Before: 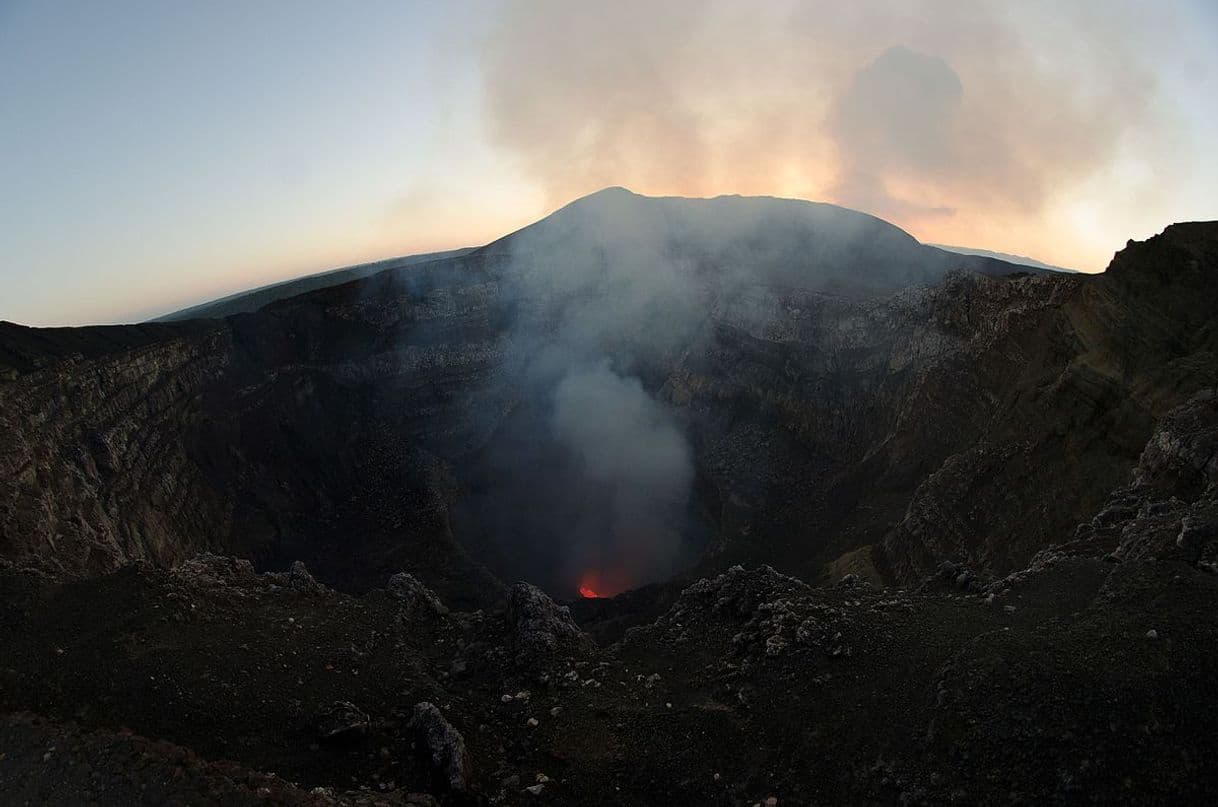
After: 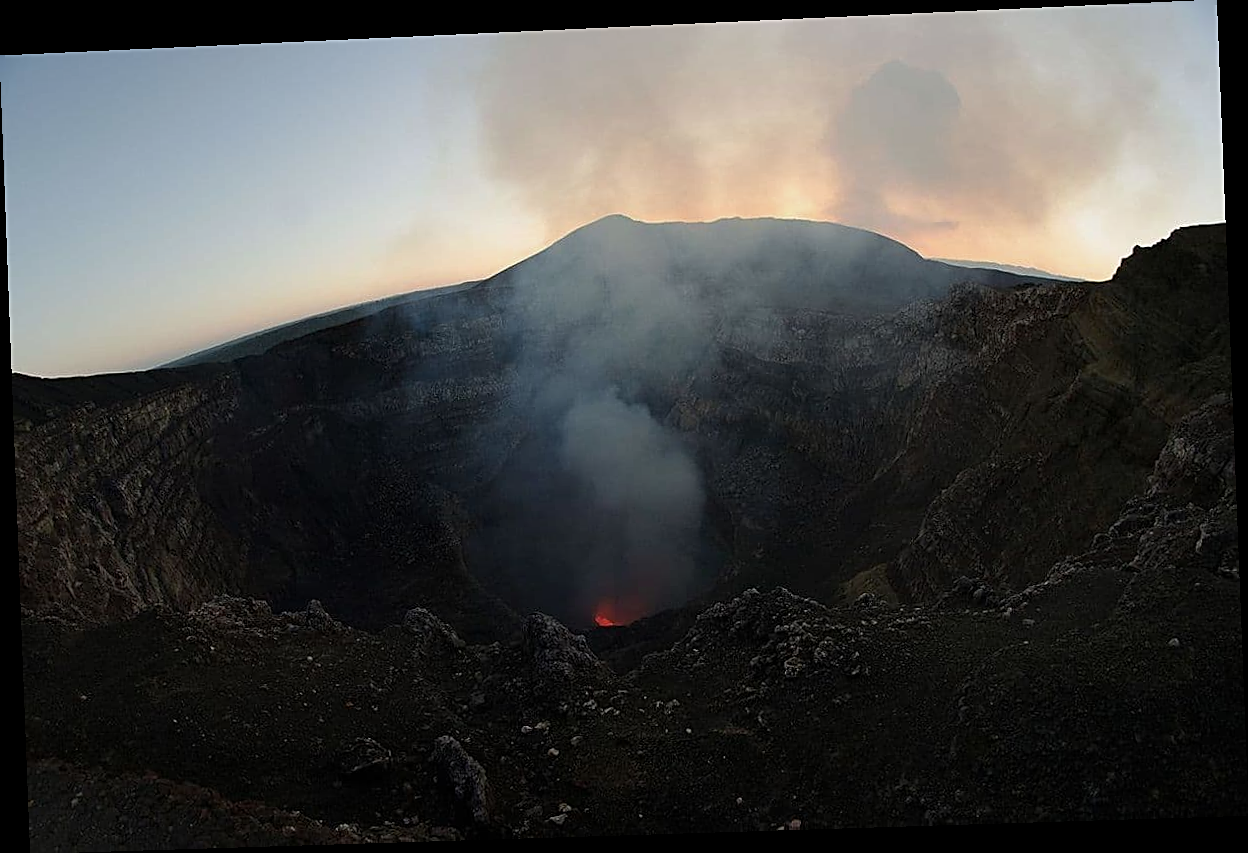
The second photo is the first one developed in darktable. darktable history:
sharpen: on, module defaults
exposure: exposure -0.157 EV, compensate highlight preservation false
rotate and perspective: rotation -2.22°, lens shift (horizontal) -0.022, automatic cropping off
